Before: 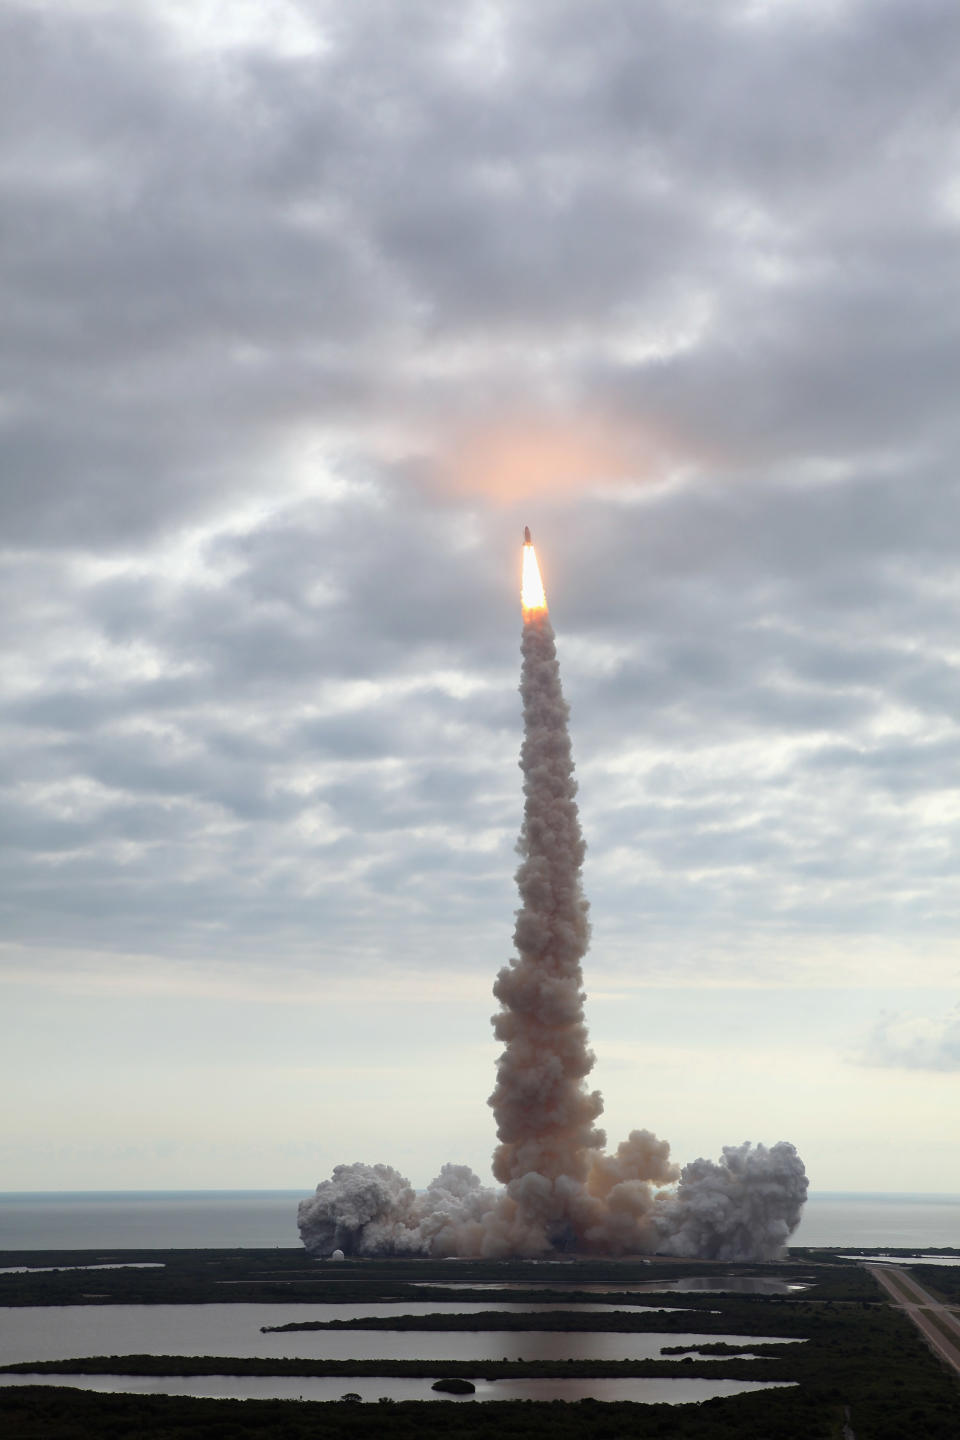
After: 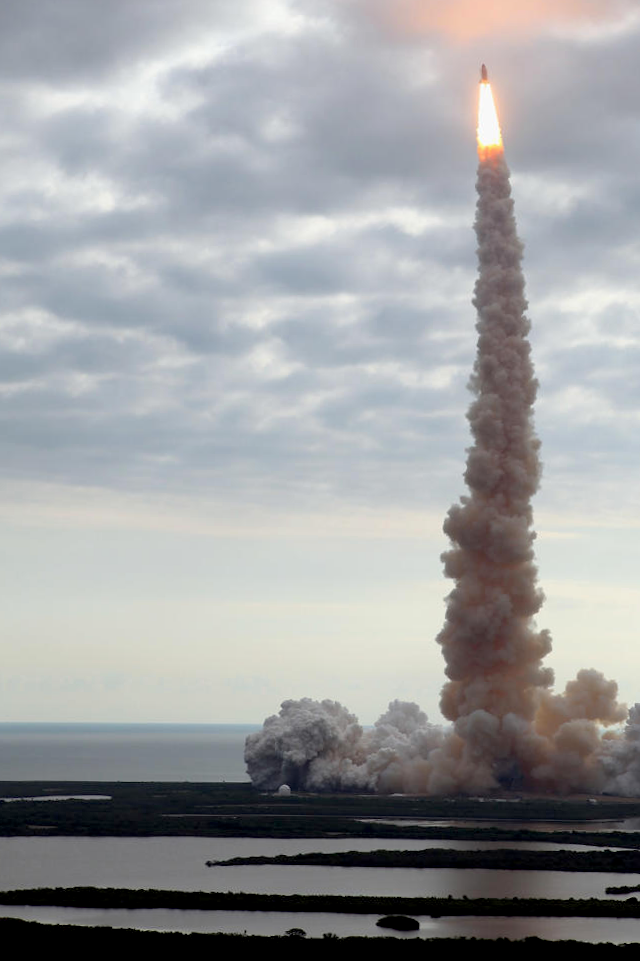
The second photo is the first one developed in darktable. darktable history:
crop and rotate: angle -0.82°, left 3.85%, top 31.828%, right 27.992%
color zones: curves: ch1 [(0, 0.525) (0.143, 0.556) (0.286, 0.52) (0.429, 0.5) (0.571, 0.5) (0.714, 0.5) (0.857, 0.503) (1, 0.525)]
exposure: black level correction 0.007, compensate highlight preservation false
